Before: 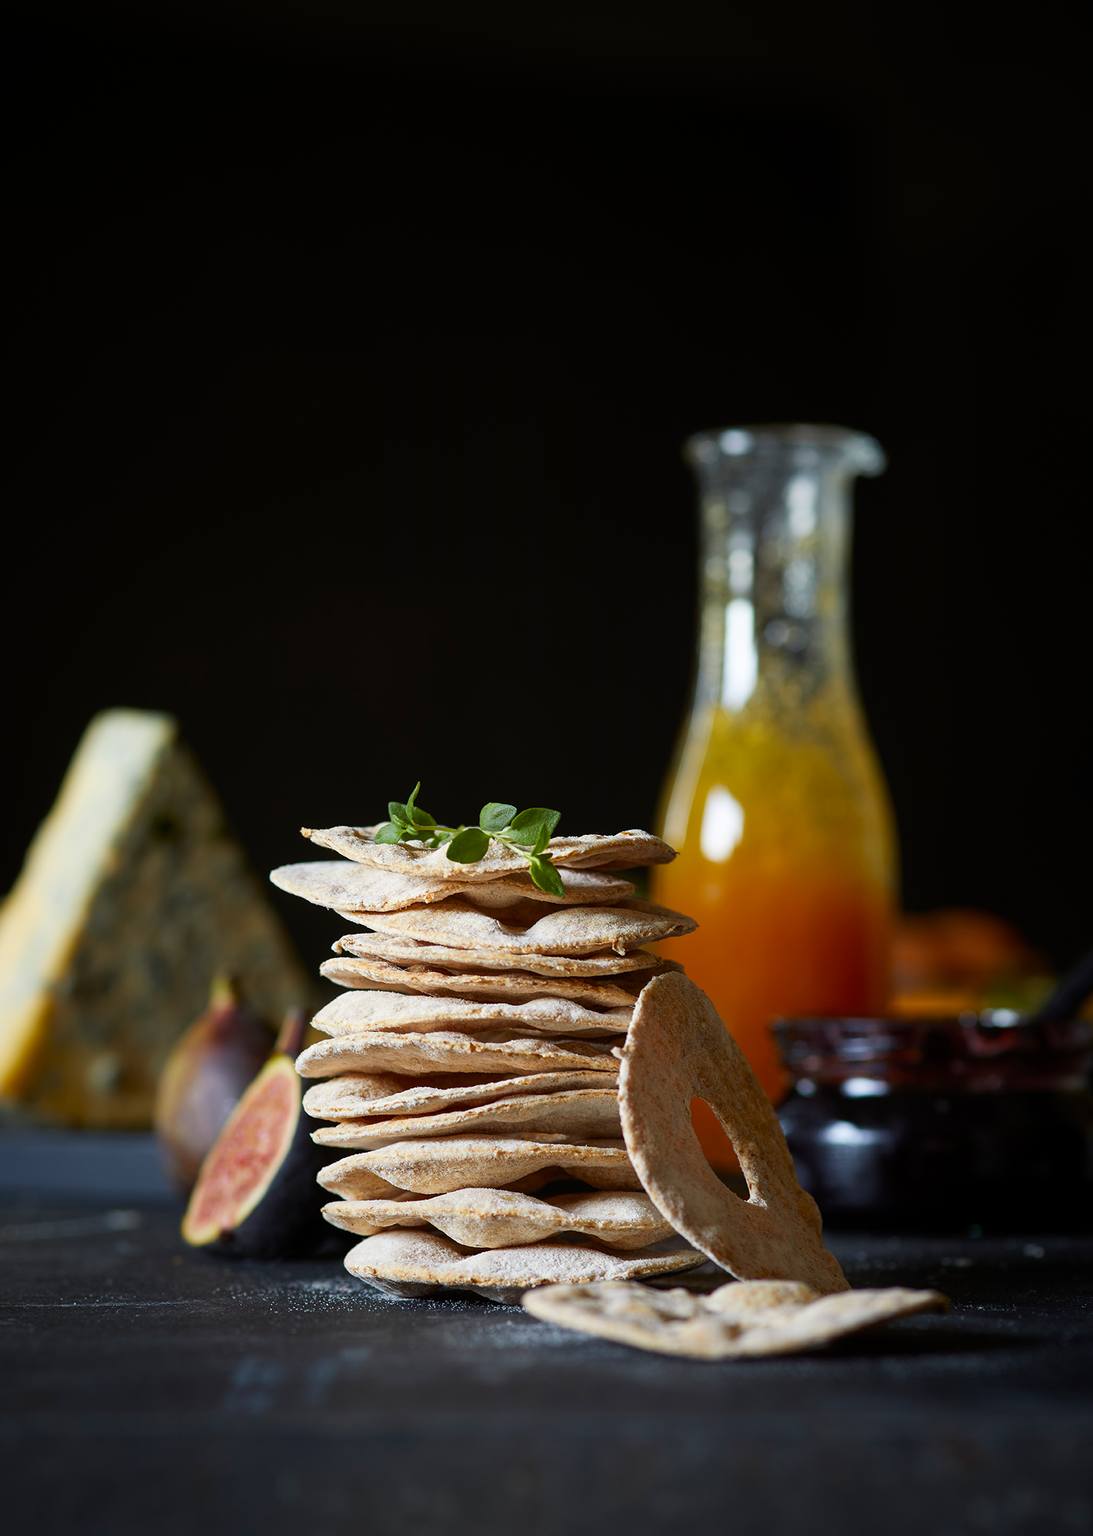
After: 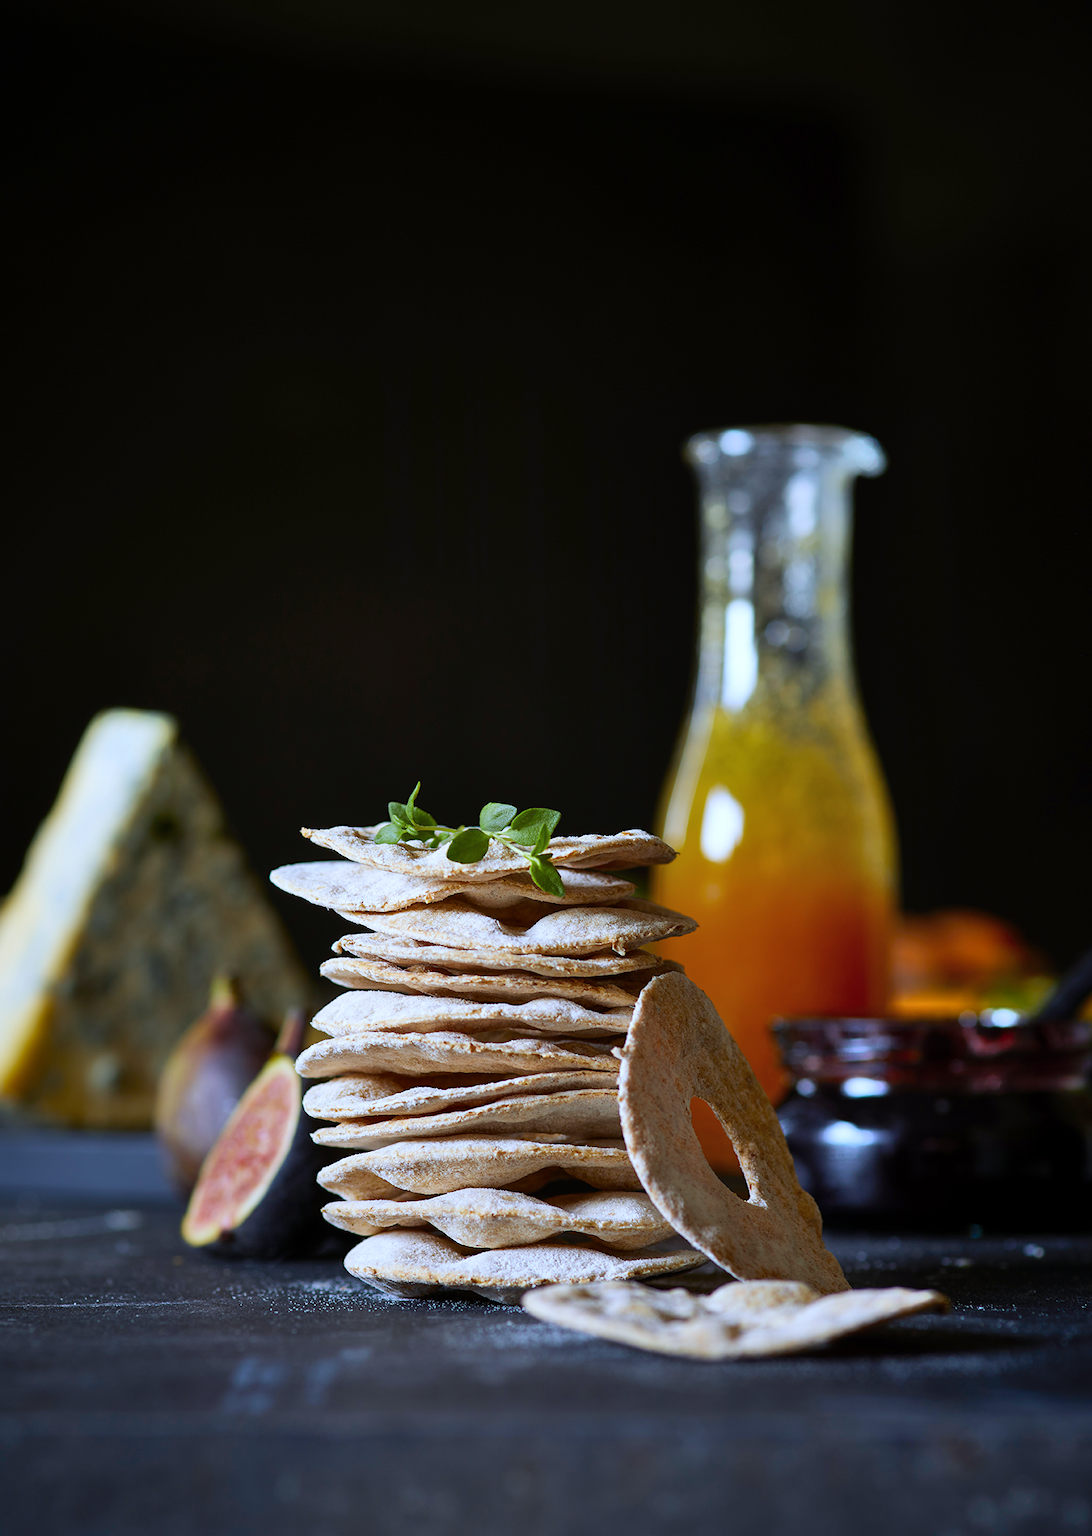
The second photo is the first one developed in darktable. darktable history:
white balance: red 0.948, green 1.02, blue 1.176
shadows and highlights: soften with gaussian
